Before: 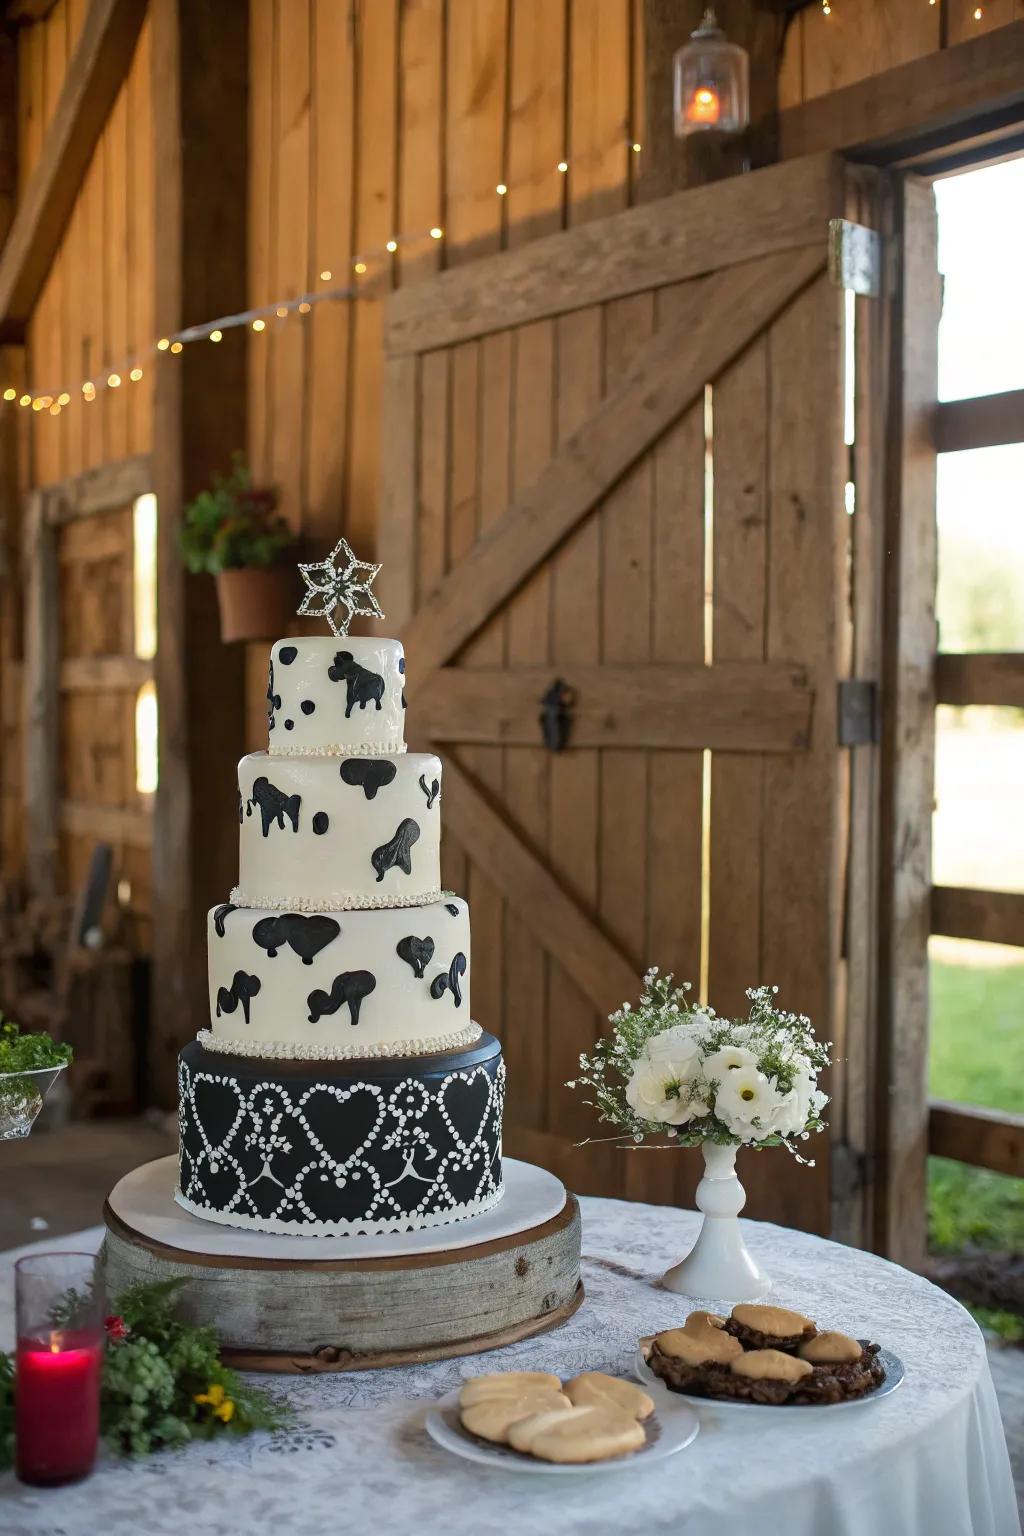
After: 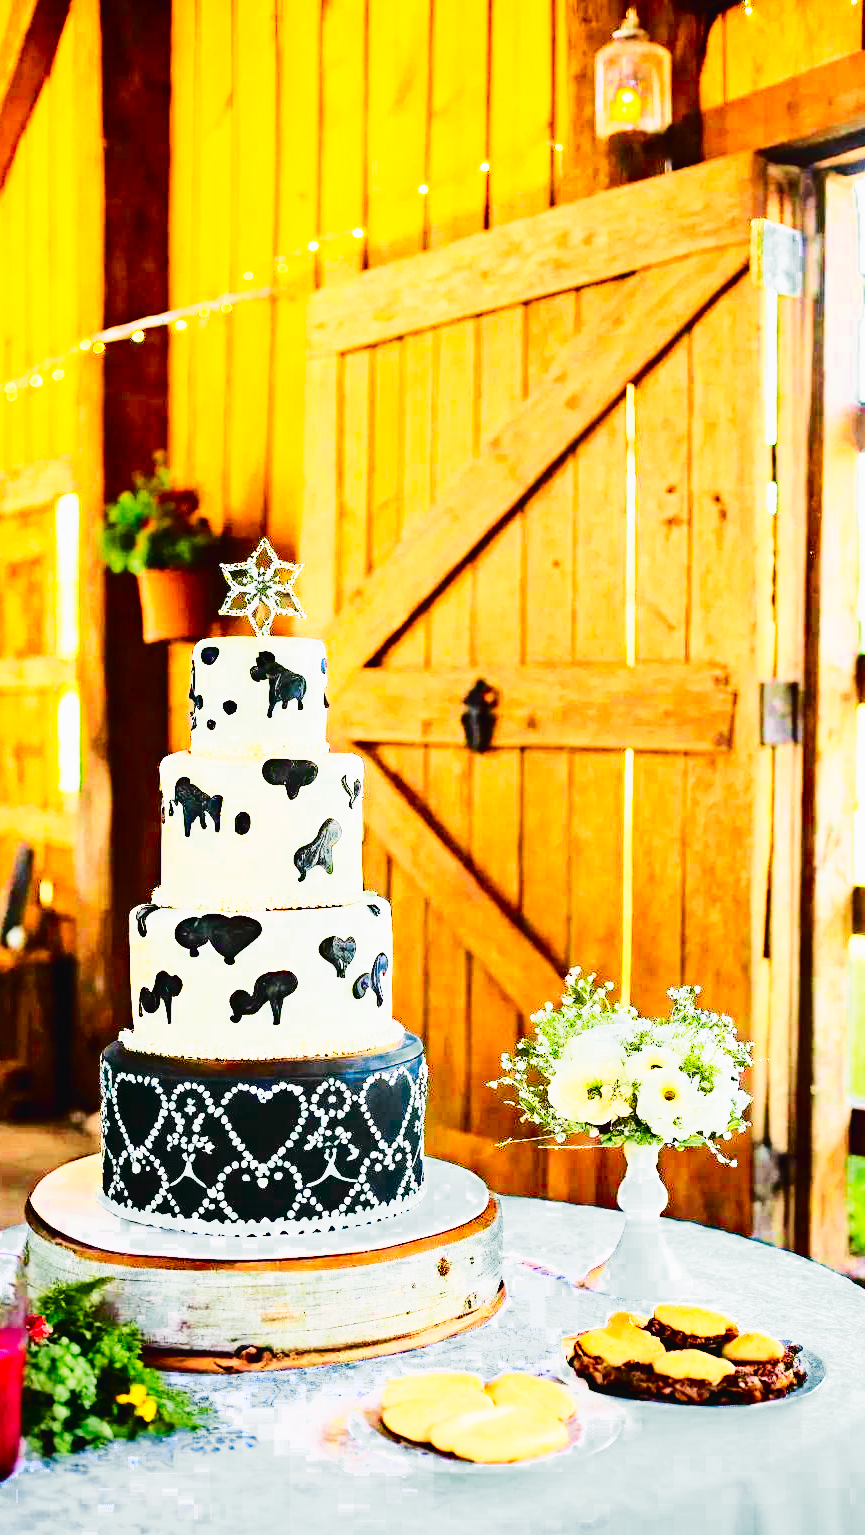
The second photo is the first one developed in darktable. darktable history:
crop: left 7.653%, right 7.859%
color zones: curves: ch0 [(0.25, 0.5) (0.636, 0.25) (0.75, 0.5)], mix 101.43%
tone equalizer: -7 EV 0.142 EV, -6 EV 0.61 EV, -5 EV 1.13 EV, -4 EV 1.37 EV, -3 EV 1.17 EV, -2 EV 0.6 EV, -1 EV 0.159 EV, edges refinement/feathering 500, mask exposure compensation -1.57 EV, preserve details no
base curve: curves: ch0 [(0, 0.003) (0.001, 0.002) (0.006, 0.004) (0.02, 0.022) (0.048, 0.086) (0.094, 0.234) (0.162, 0.431) (0.258, 0.629) (0.385, 0.8) (0.548, 0.918) (0.751, 0.988) (1, 1)], preserve colors none
haze removal: compatibility mode true, adaptive false
tone curve: curves: ch0 [(0, 0.014) (0.12, 0.096) (0.386, 0.49) (0.54, 0.684) (0.751, 0.855) (0.89, 0.943) (0.998, 0.989)]; ch1 [(0, 0) (0.133, 0.099) (0.437, 0.41) (0.5, 0.5) (0.517, 0.536) (0.548, 0.575) (0.582, 0.639) (0.627, 0.692) (0.836, 0.868) (1, 1)]; ch2 [(0, 0) (0.374, 0.341) (0.456, 0.443) (0.478, 0.49) (0.501, 0.5) (0.528, 0.538) (0.55, 0.6) (0.572, 0.633) (0.702, 0.775) (1, 1)], color space Lab, independent channels, preserve colors none
color balance rgb: perceptual saturation grading › global saturation 25.752%, global vibrance 20%
